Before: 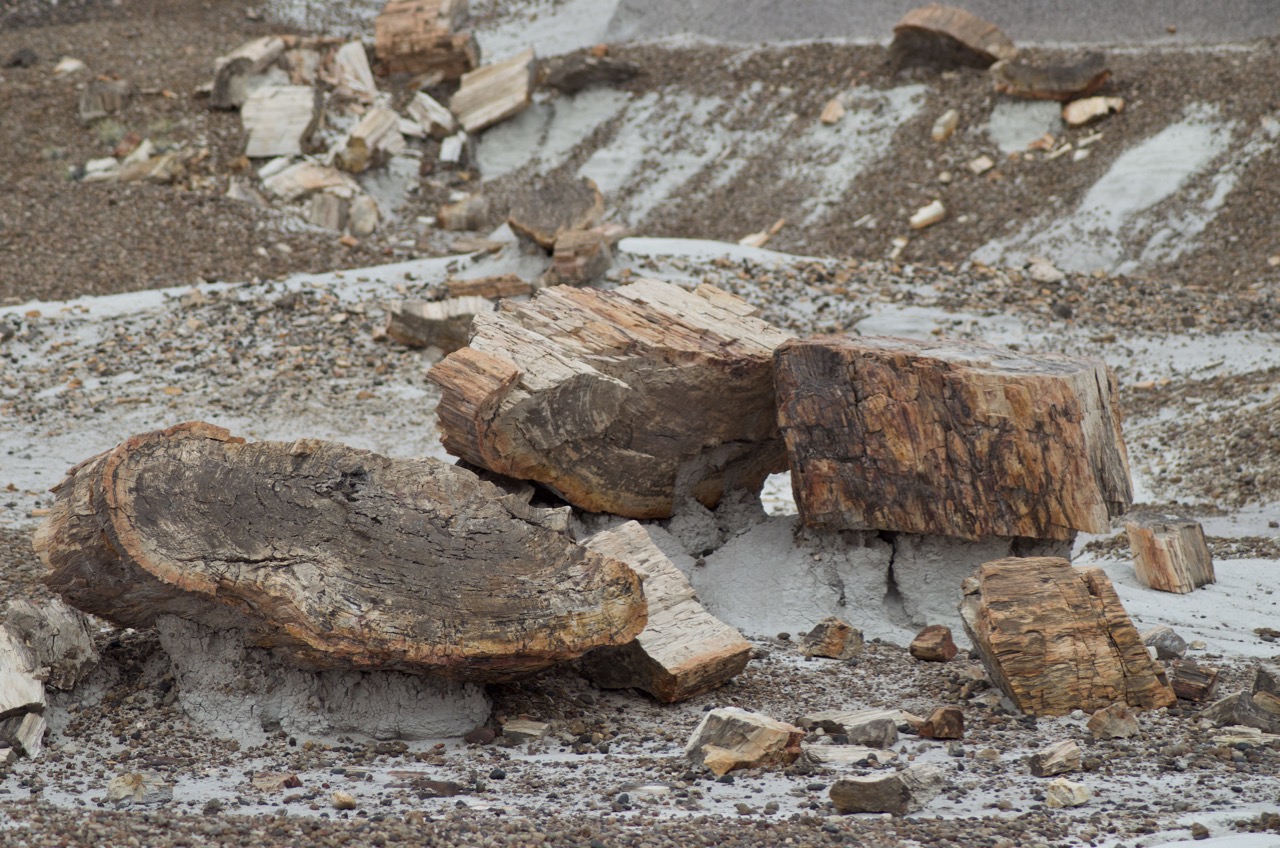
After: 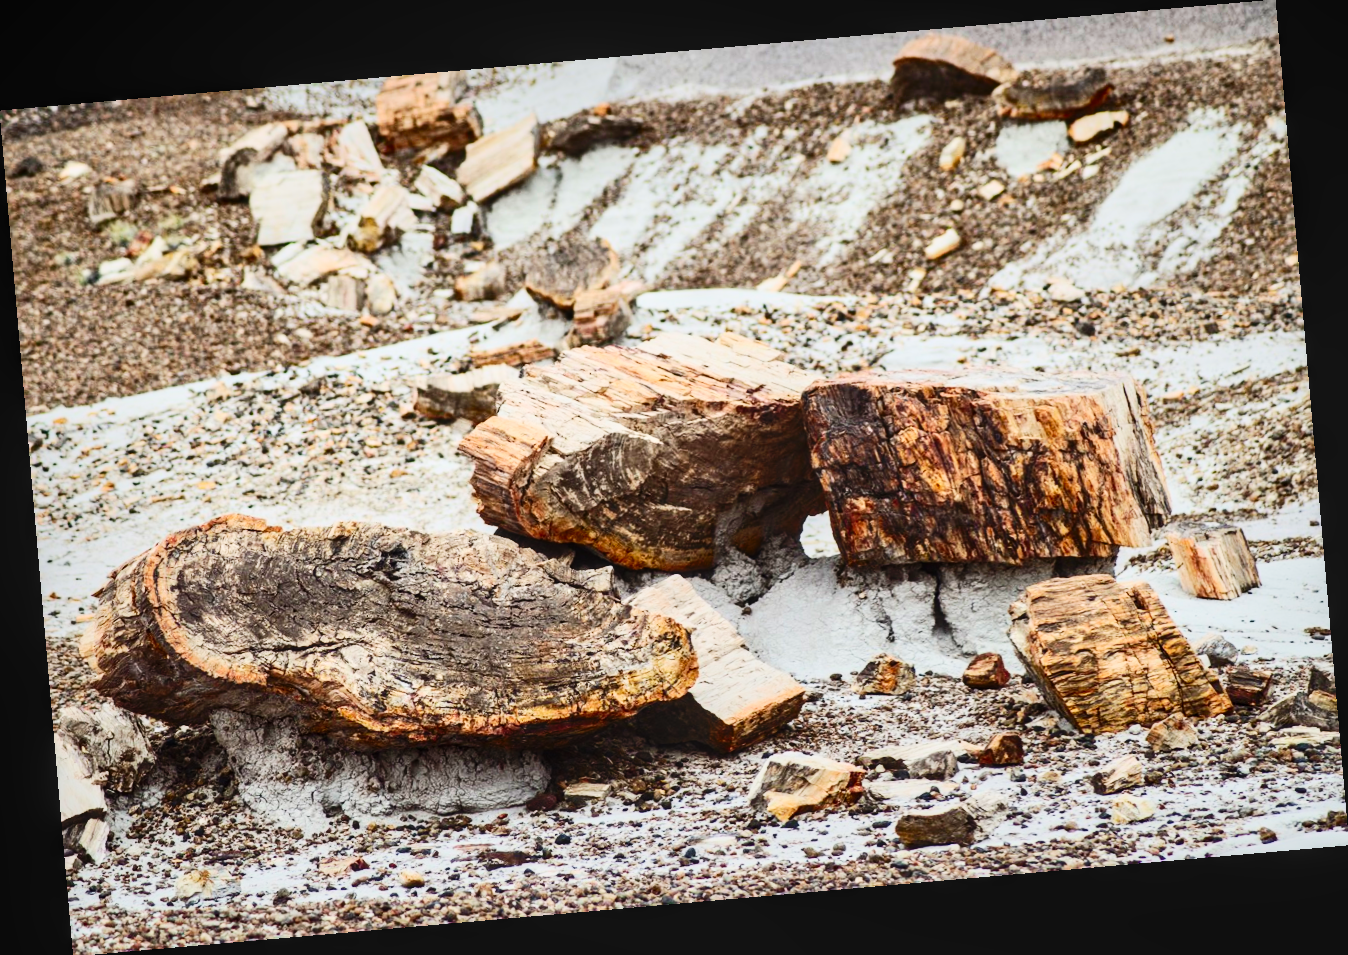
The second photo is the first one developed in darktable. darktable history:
base curve: curves: ch0 [(0, 0) (0.036, 0.025) (0.121, 0.166) (0.206, 0.329) (0.605, 0.79) (1, 1)], preserve colors none
local contrast: detail 115%
contrast brightness saturation: contrast 0.4, brightness 0.1, saturation 0.21
rotate and perspective: rotation -4.98°, automatic cropping off
